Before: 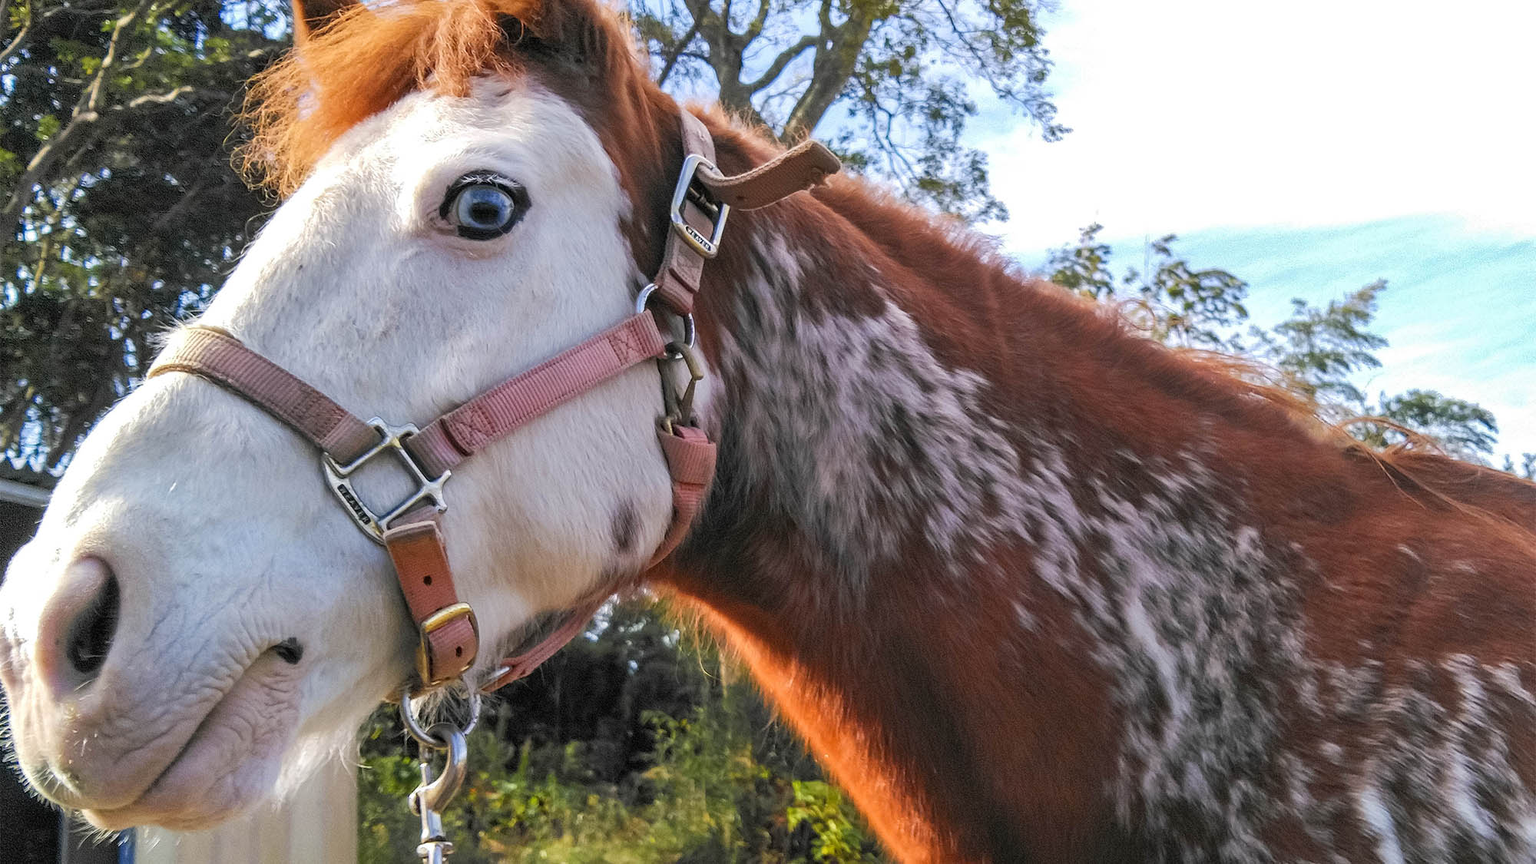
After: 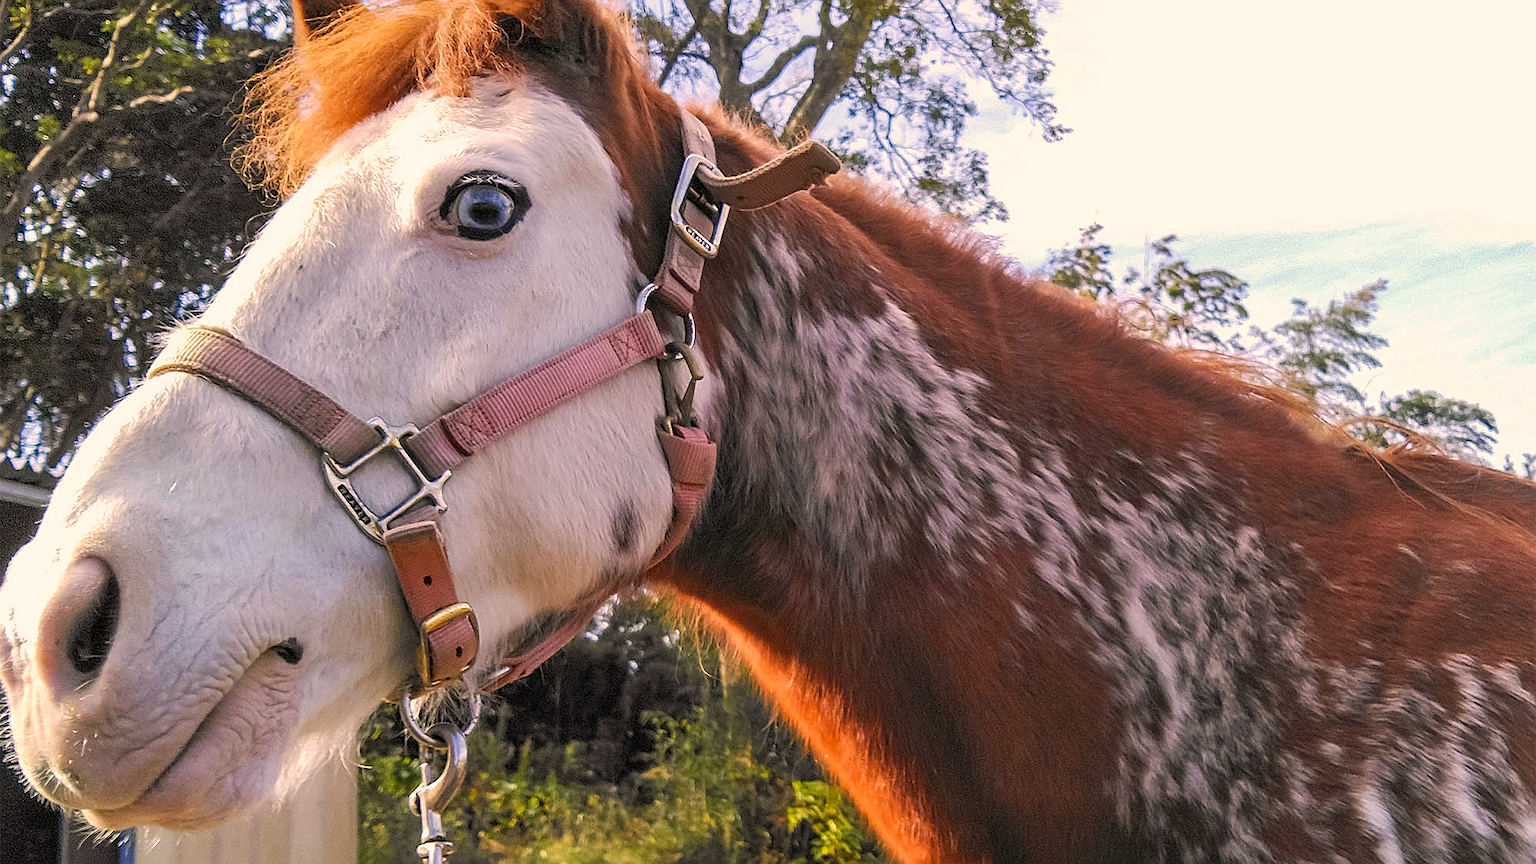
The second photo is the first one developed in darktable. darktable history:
sharpen: on, module defaults
color correction: highlights a* 11.28, highlights b* 12.12
